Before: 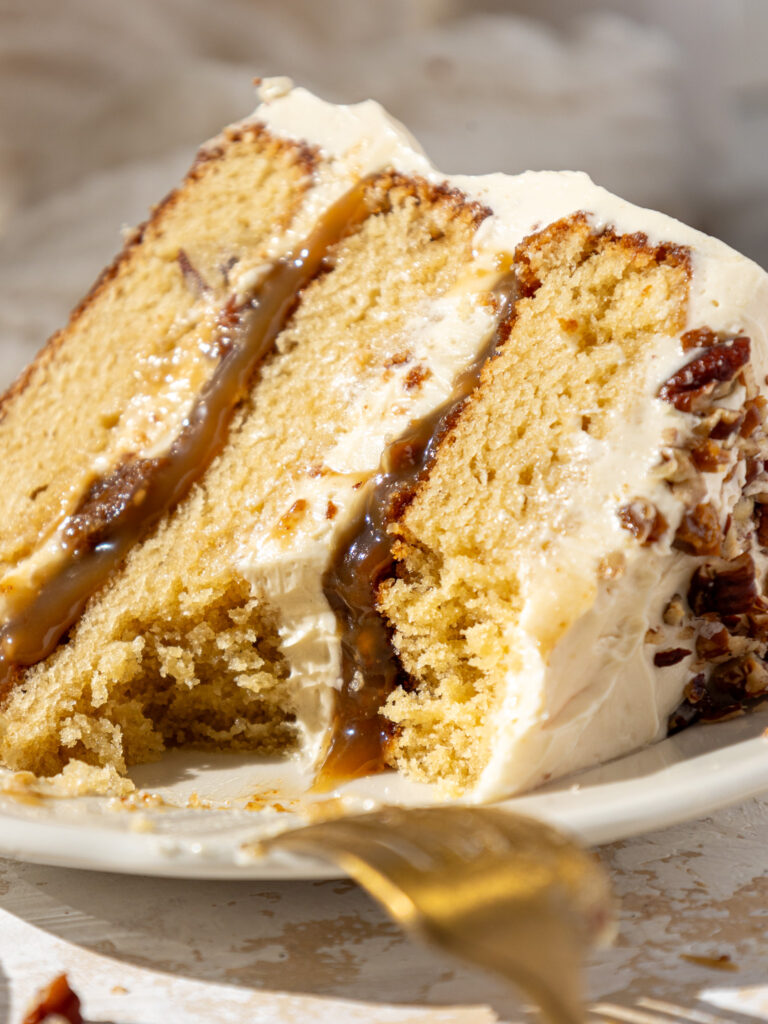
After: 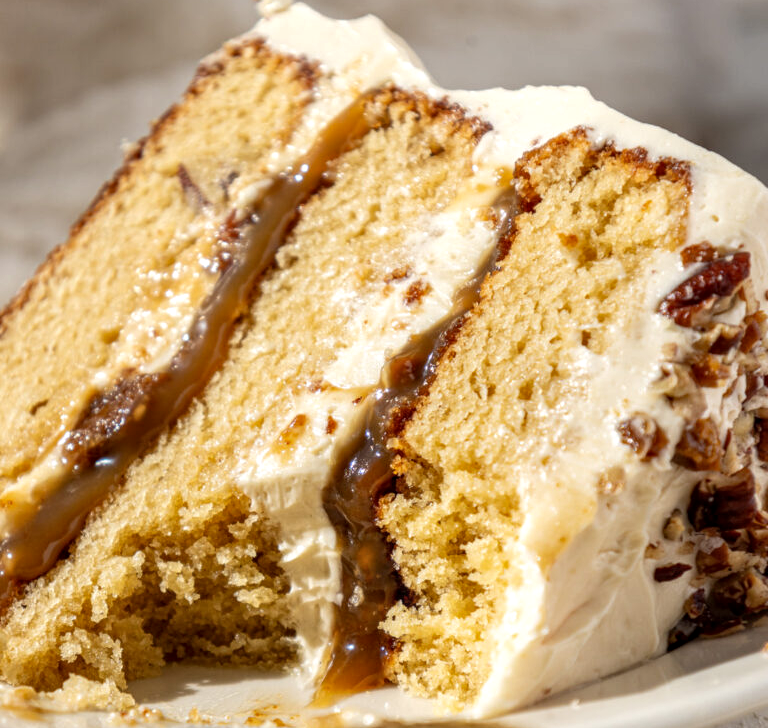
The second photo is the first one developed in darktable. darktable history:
crop and rotate: top 8.331%, bottom 20.514%
local contrast: on, module defaults
